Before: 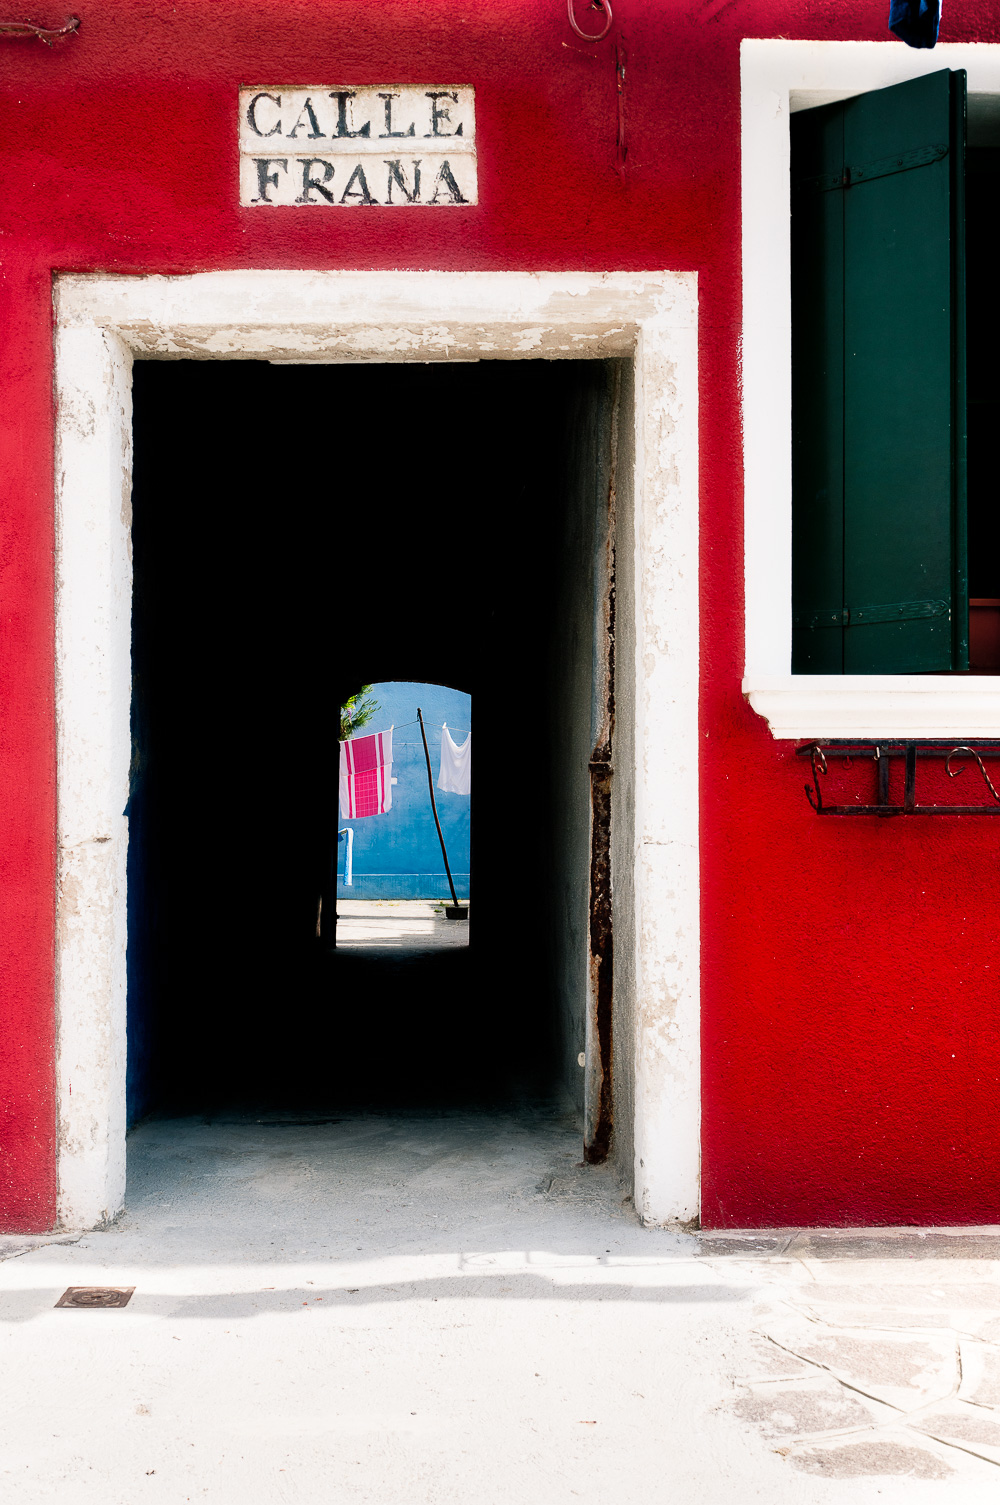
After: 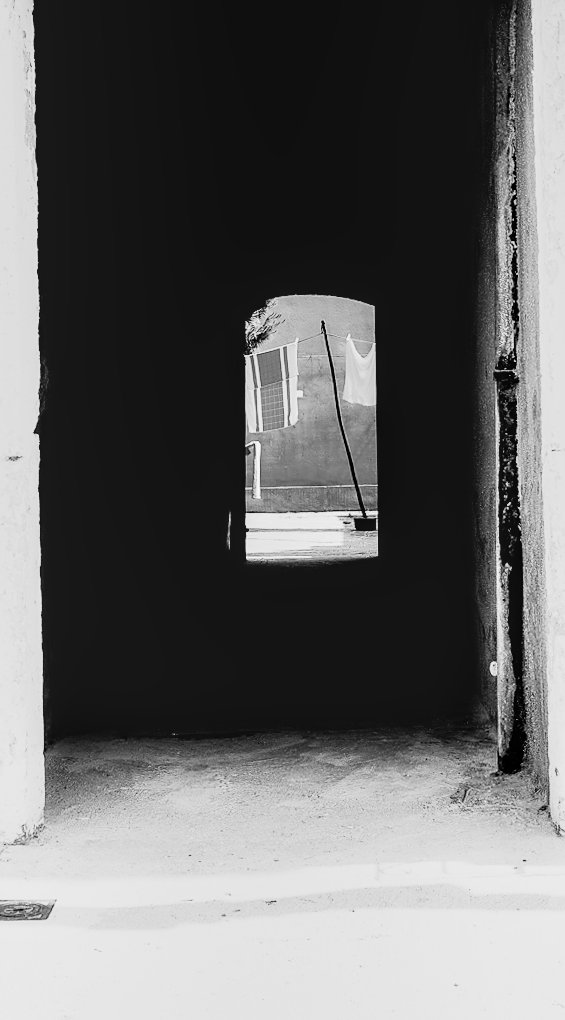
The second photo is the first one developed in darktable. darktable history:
local contrast: on, module defaults
exposure: black level correction 0, exposure 0.7 EV, compensate exposure bias true, compensate highlight preservation false
crop: left 8.966%, top 23.852%, right 34.699%, bottom 4.703%
sharpen: radius 1.458, amount 0.398, threshold 1.271
color zones: curves: ch0 [(0, 0.5) (0.125, 0.4) (0.25, 0.5) (0.375, 0.4) (0.5, 0.4) (0.625, 0.35) (0.75, 0.35) (0.875, 0.5)]; ch1 [(0, 0.35) (0.125, 0.45) (0.25, 0.35) (0.375, 0.35) (0.5, 0.35) (0.625, 0.35) (0.75, 0.45) (0.875, 0.35)]; ch2 [(0, 0.6) (0.125, 0.5) (0.25, 0.5) (0.375, 0.6) (0.5, 0.6) (0.625, 0.5) (0.75, 0.5) (0.875, 0.5)]
rotate and perspective: rotation -1.32°, lens shift (horizontal) -0.031, crop left 0.015, crop right 0.985, crop top 0.047, crop bottom 0.982
sigmoid: contrast 2, skew -0.2, preserve hue 0%, red attenuation 0.1, red rotation 0.035, green attenuation 0.1, green rotation -0.017, blue attenuation 0.15, blue rotation -0.052, base primaries Rec2020
monochrome: on, module defaults
